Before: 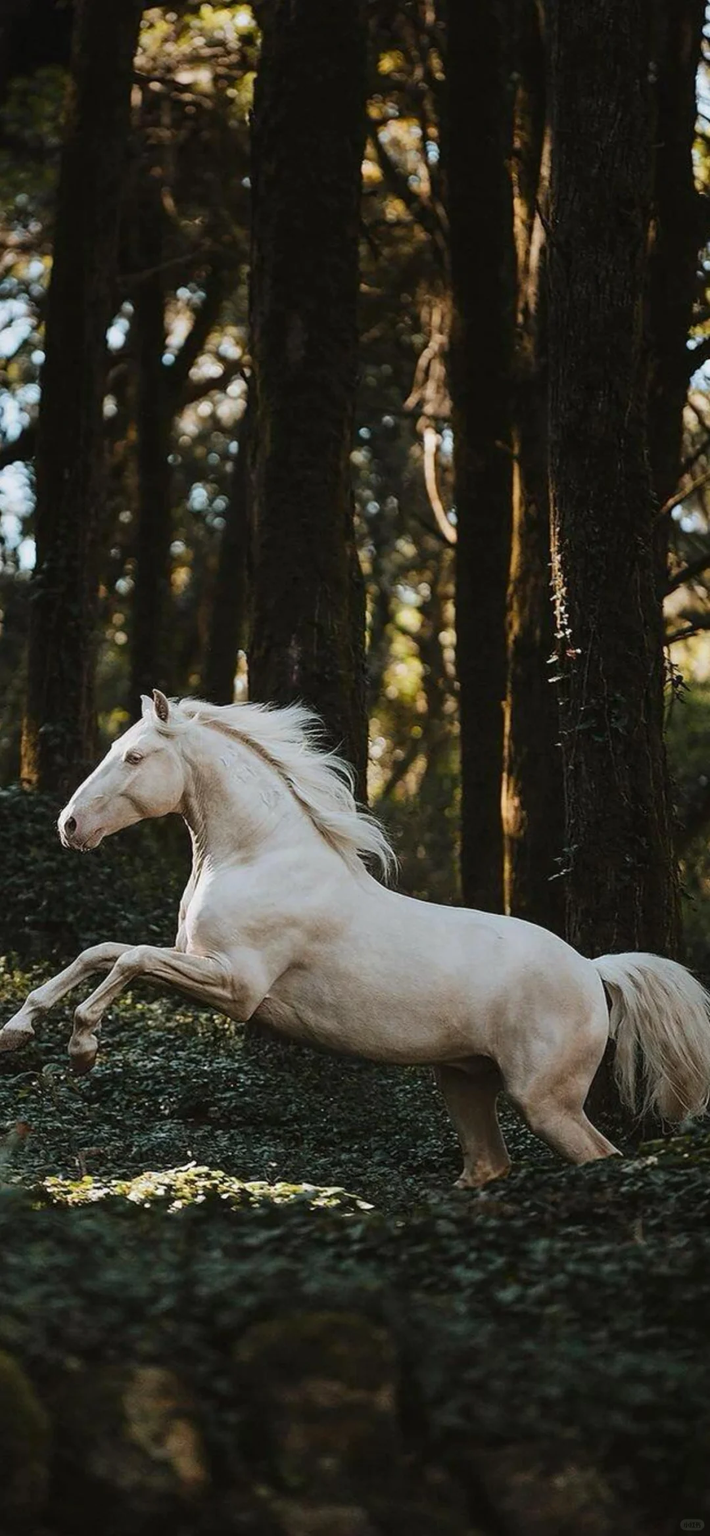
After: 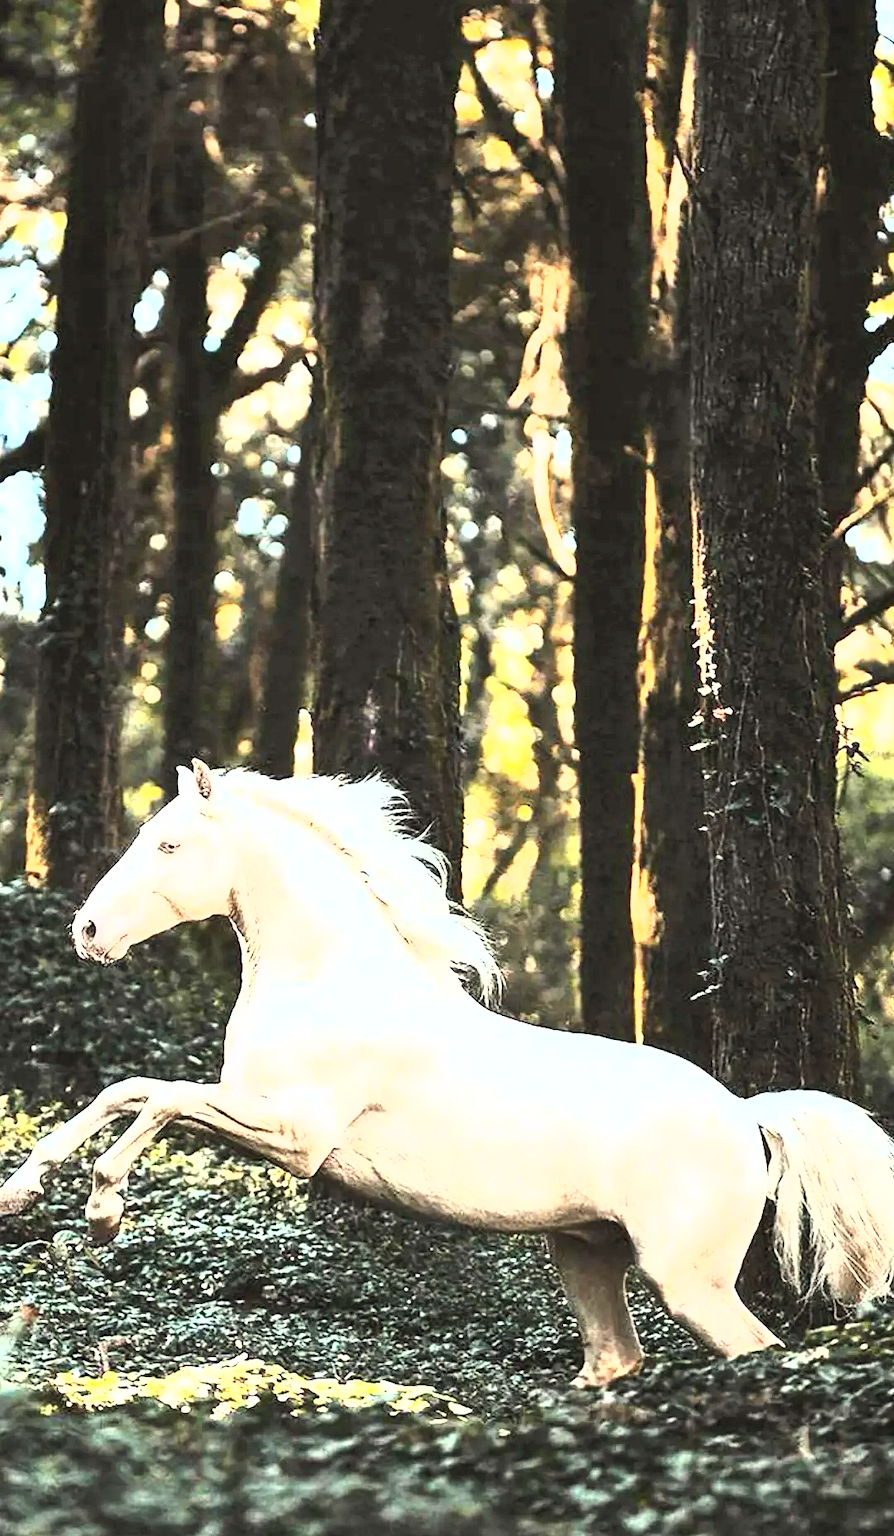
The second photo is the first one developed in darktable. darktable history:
exposure: black level correction 0, exposure 1.2 EV, compensate highlight preservation false
base curve: curves: ch0 [(0, 0) (0.007, 0.004) (0.027, 0.03) (0.046, 0.07) (0.207, 0.54) (0.442, 0.872) (0.673, 0.972) (1, 1)]
crop and rotate: top 5.649%, bottom 14.944%
shadows and highlights: shadows 47.84, highlights -43, highlights color adjustment 0.192%, soften with gaussian
tone curve: curves: ch0 [(0, 0) (0.003, 0.032) (0.011, 0.036) (0.025, 0.049) (0.044, 0.075) (0.069, 0.112) (0.1, 0.151) (0.136, 0.197) (0.177, 0.241) (0.224, 0.295) (0.277, 0.355) (0.335, 0.429) (0.399, 0.512) (0.468, 0.607) (0.543, 0.702) (0.623, 0.796) (0.709, 0.903) (0.801, 0.987) (0.898, 0.997) (1, 1)], color space Lab, independent channels, preserve colors none
